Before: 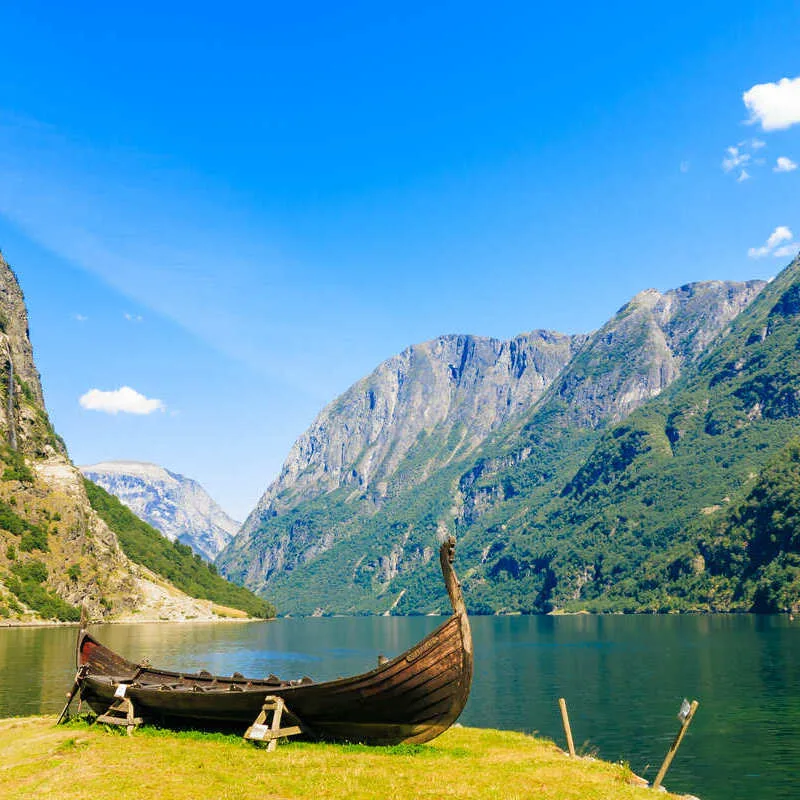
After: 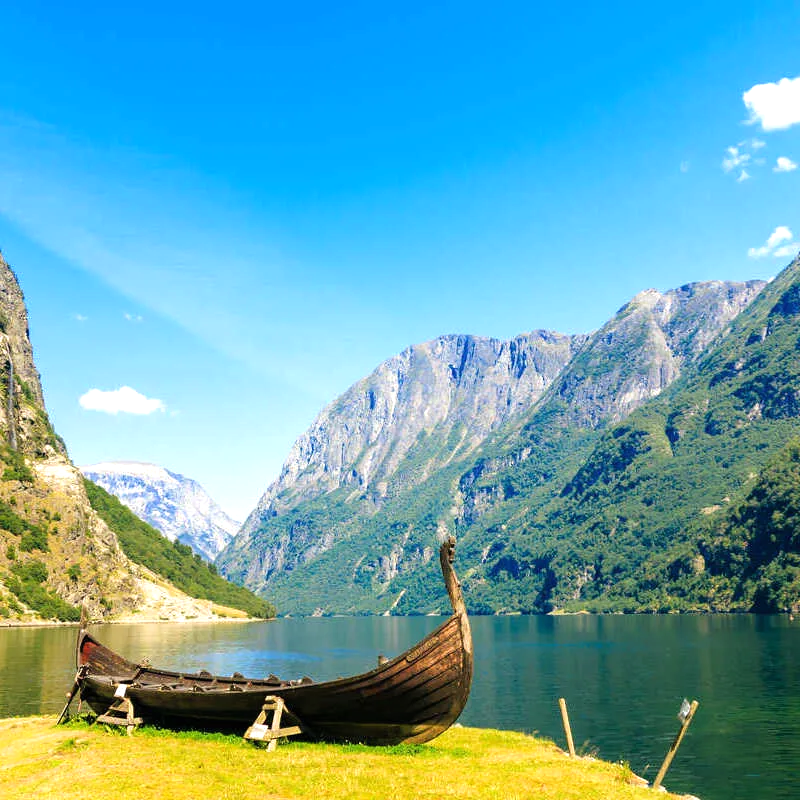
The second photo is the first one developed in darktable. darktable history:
tone equalizer: -8 EV -0.407 EV, -7 EV -0.382 EV, -6 EV -0.305 EV, -5 EV -0.229 EV, -3 EV 0.219 EV, -2 EV 0.363 EV, -1 EV 0.411 EV, +0 EV 0.439 EV, mask exposure compensation -0.503 EV
